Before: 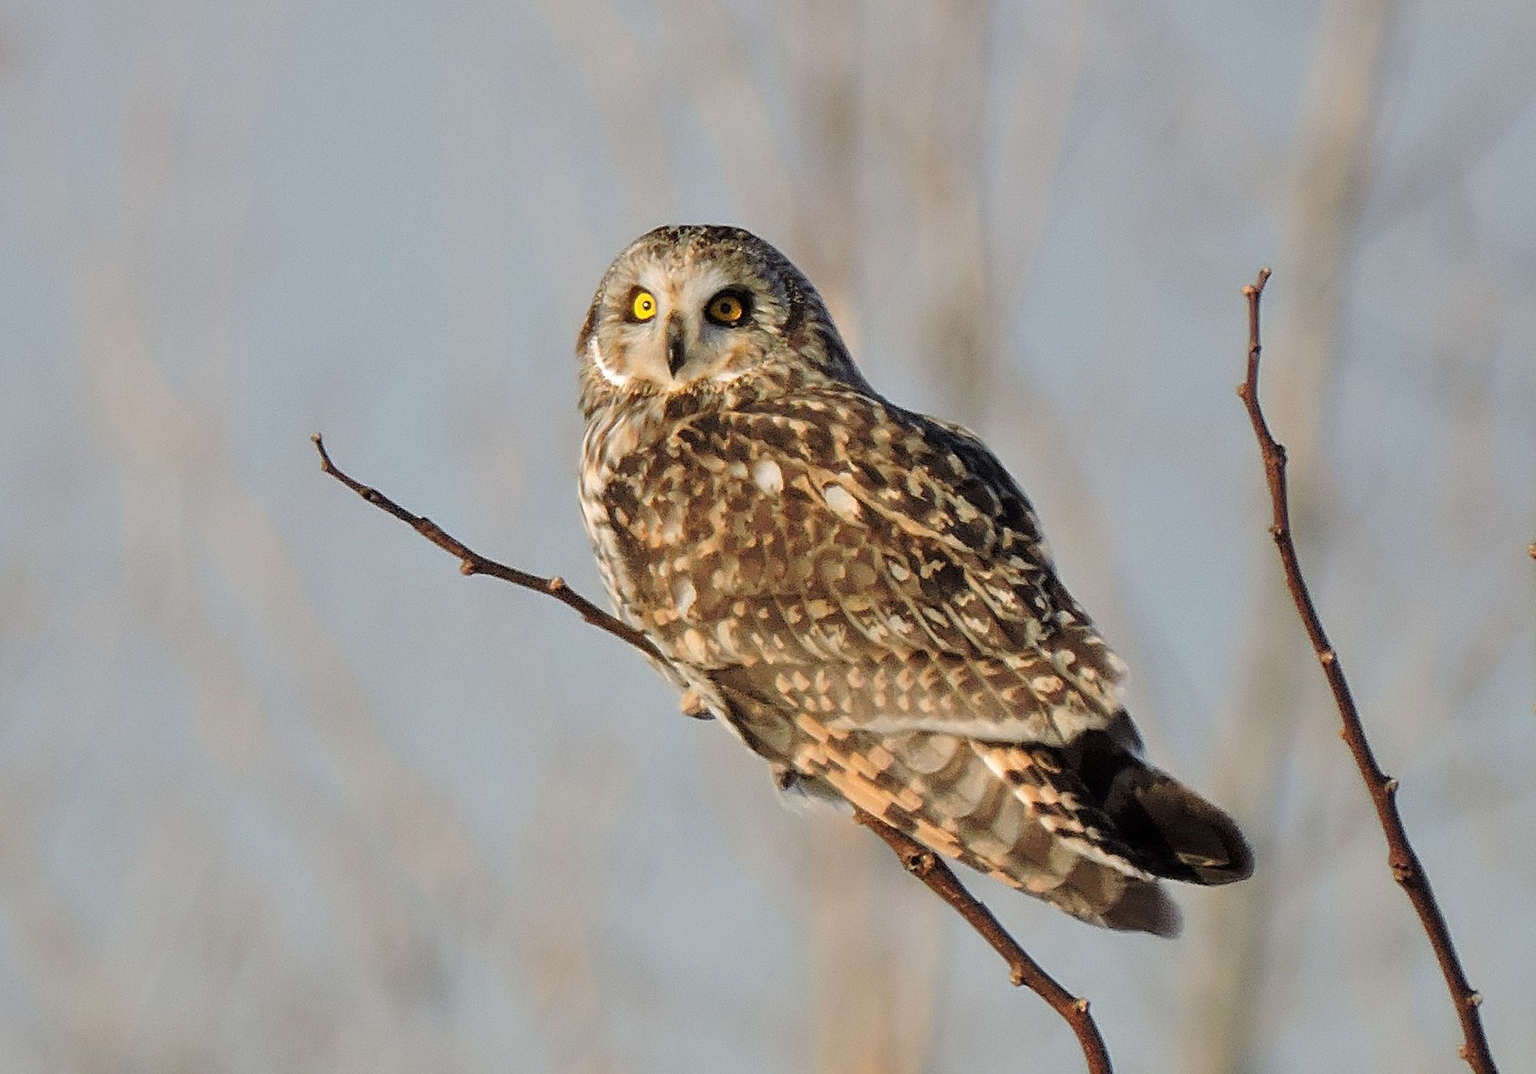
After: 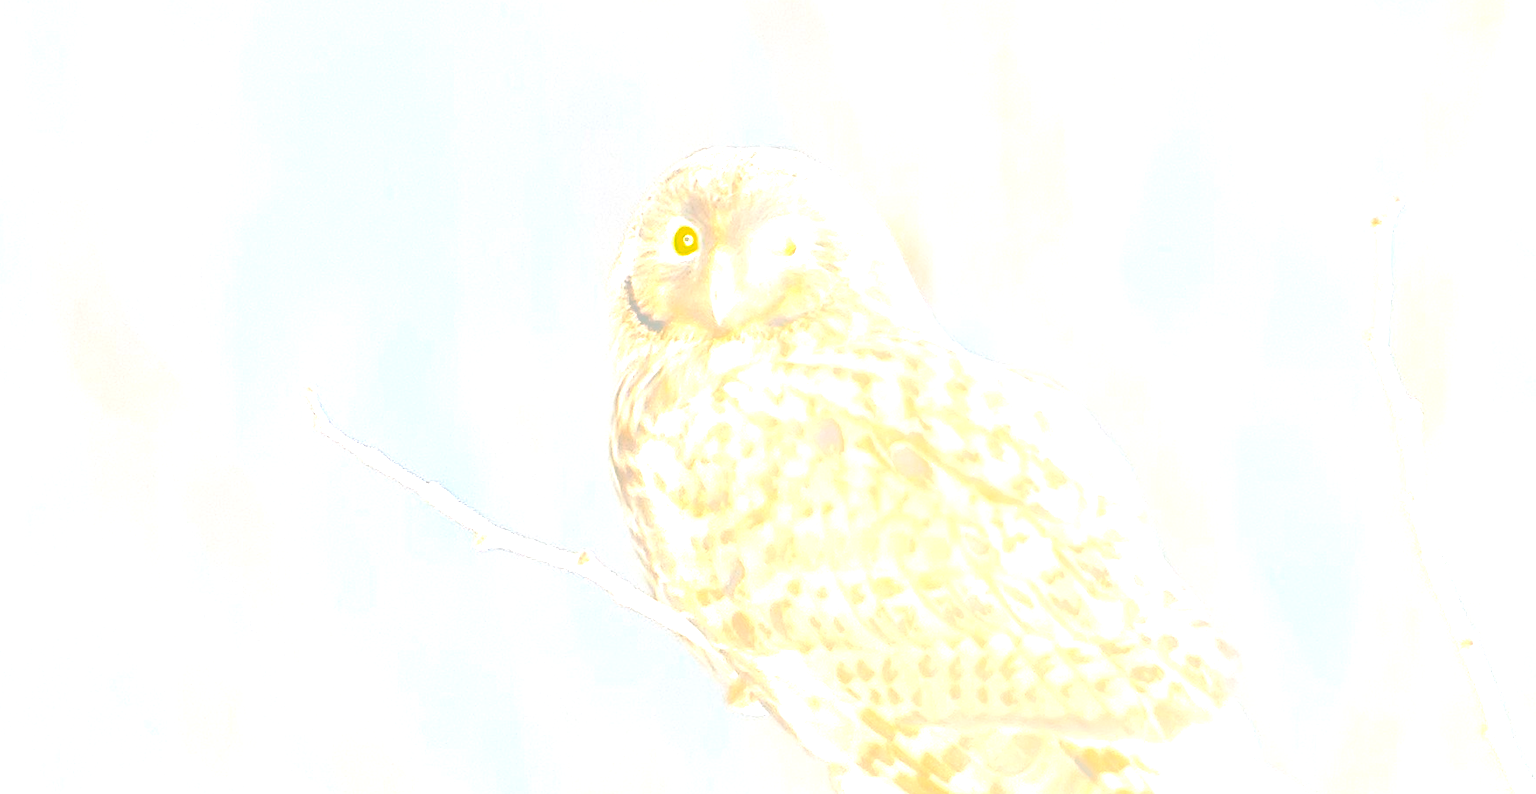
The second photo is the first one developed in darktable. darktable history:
contrast brightness saturation: contrast 0.08, saturation 0.02
bloom: size 25%, threshold 5%, strength 90%
exposure: black level correction 0, exposure 1.2 EV, compensate exposure bias true, compensate highlight preservation false
crop: left 3.015%, top 8.969%, right 9.647%, bottom 26.457%
